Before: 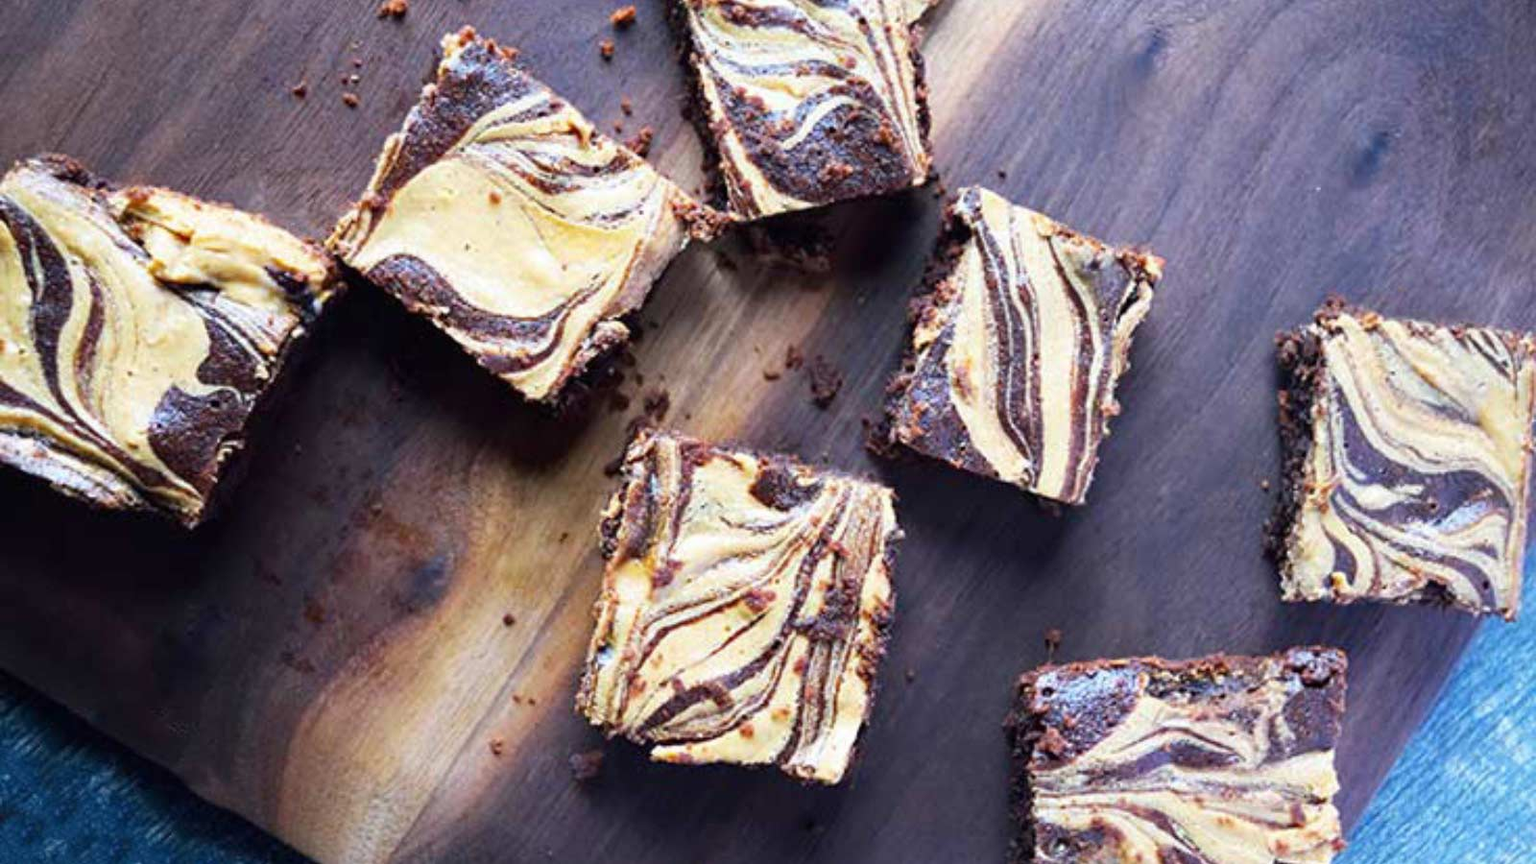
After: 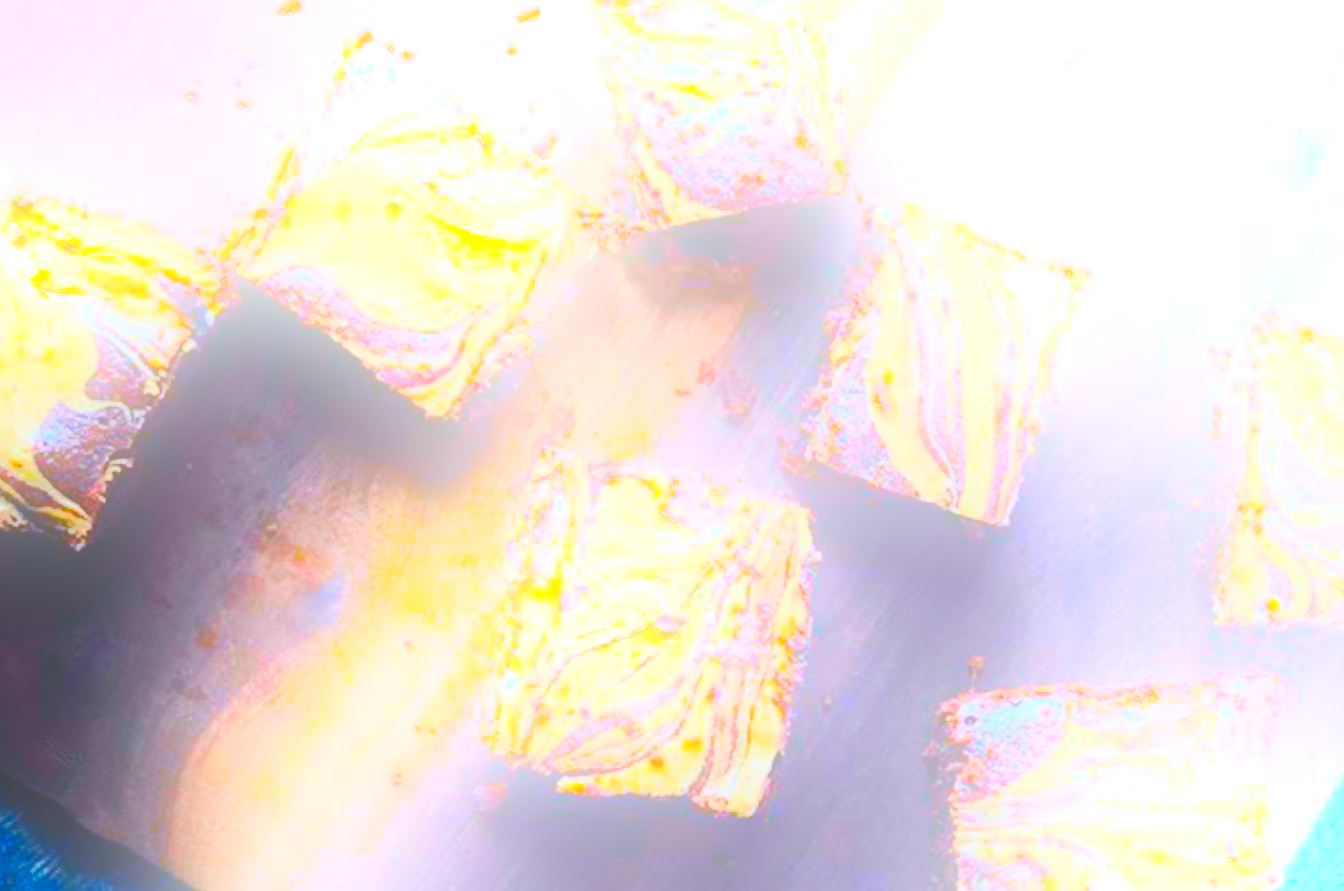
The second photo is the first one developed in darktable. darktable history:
shadows and highlights: shadows 25, highlights -70
tone curve: curves: ch0 [(0.003, 0.023) (0.071, 0.052) (0.236, 0.197) (0.466, 0.557) (0.644, 0.748) (0.803, 0.88) (0.994, 0.968)]; ch1 [(0, 0) (0.262, 0.227) (0.417, 0.386) (0.469, 0.467) (0.502, 0.498) (0.528, 0.53) (0.573, 0.57) (0.605, 0.621) (0.644, 0.671) (0.686, 0.728) (0.994, 0.987)]; ch2 [(0, 0) (0.262, 0.188) (0.385, 0.353) (0.427, 0.424) (0.495, 0.493) (0.515, 0.534) (0.547, 0.556) (0.589, 0.613) (0.644, 0.748) (1, 1)], color space Lab, independent channels, preserve colors none
bloom: size 25%, threshold 5%, strength 90%
crop: left 7.598%, right 7.873%
color balance rgb: perceptual saturation grading › global saturation 20%, perceptual saturation grading › highlights -25%, perceptual saturation grading › shadows 50%
